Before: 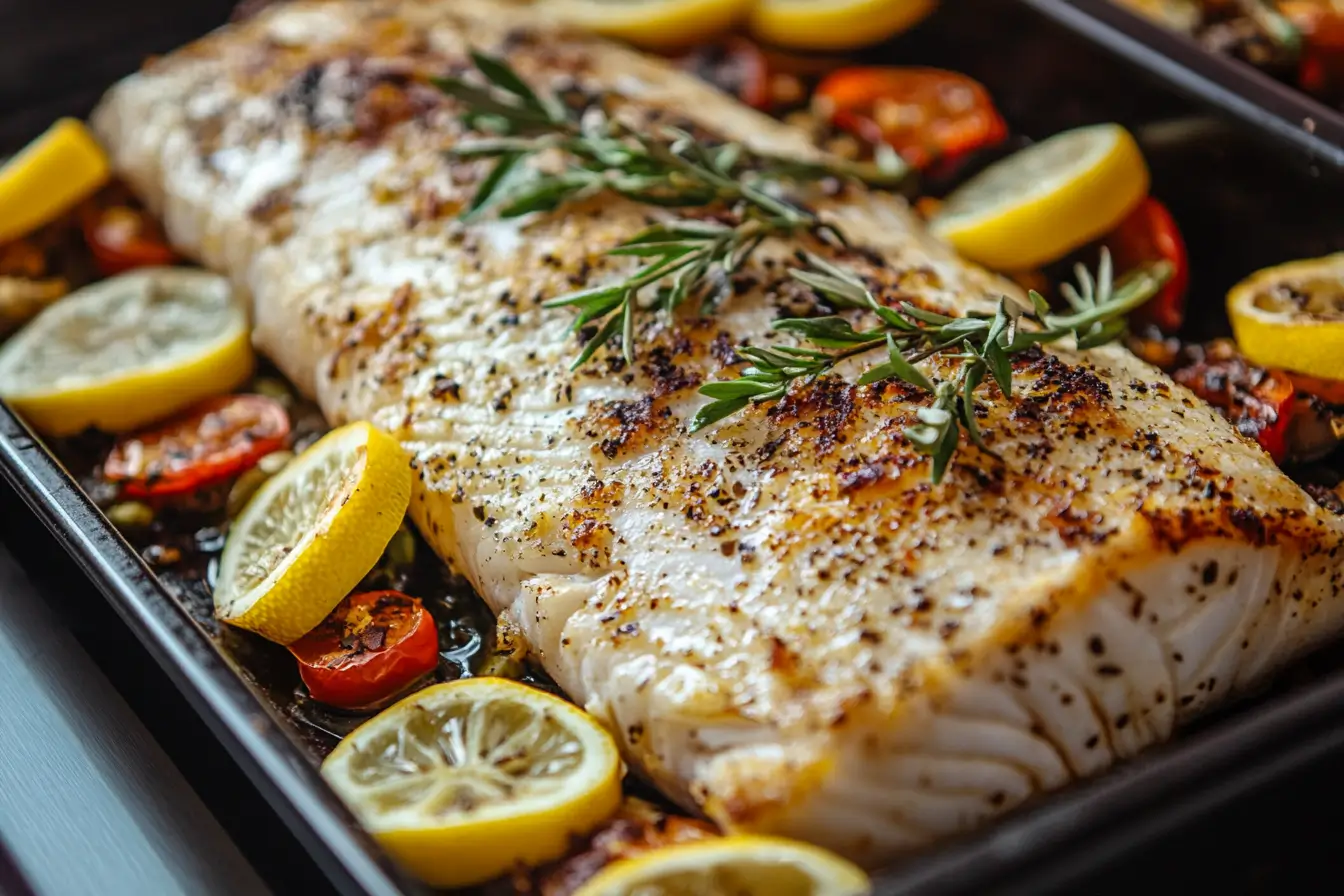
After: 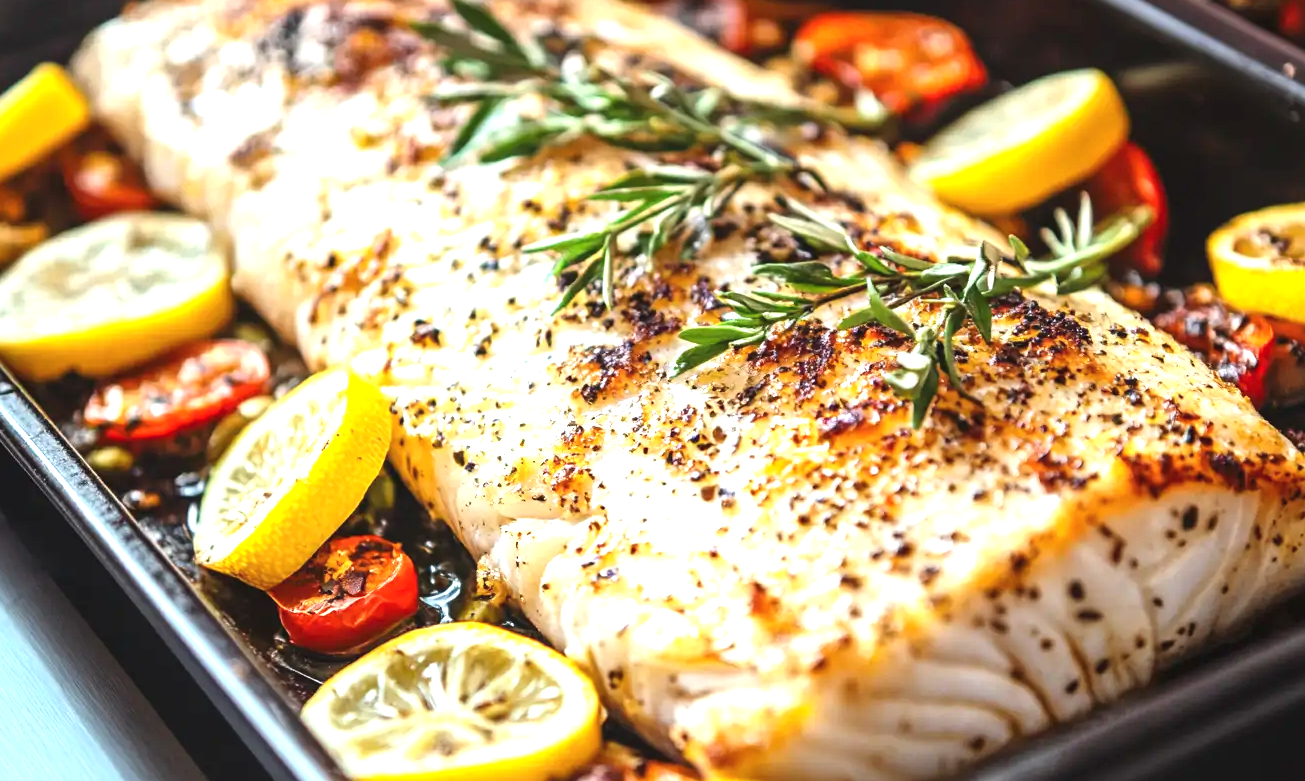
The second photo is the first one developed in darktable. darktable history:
crop: left 1.507%, top 6.147%, right 1.379%, bottom 6.637%
contrast brightness saturation: contrast 0.08, saturation 0.02
exposure: black level correction -0.002, exposure 1.35 EV, compensate highlight preservation false
